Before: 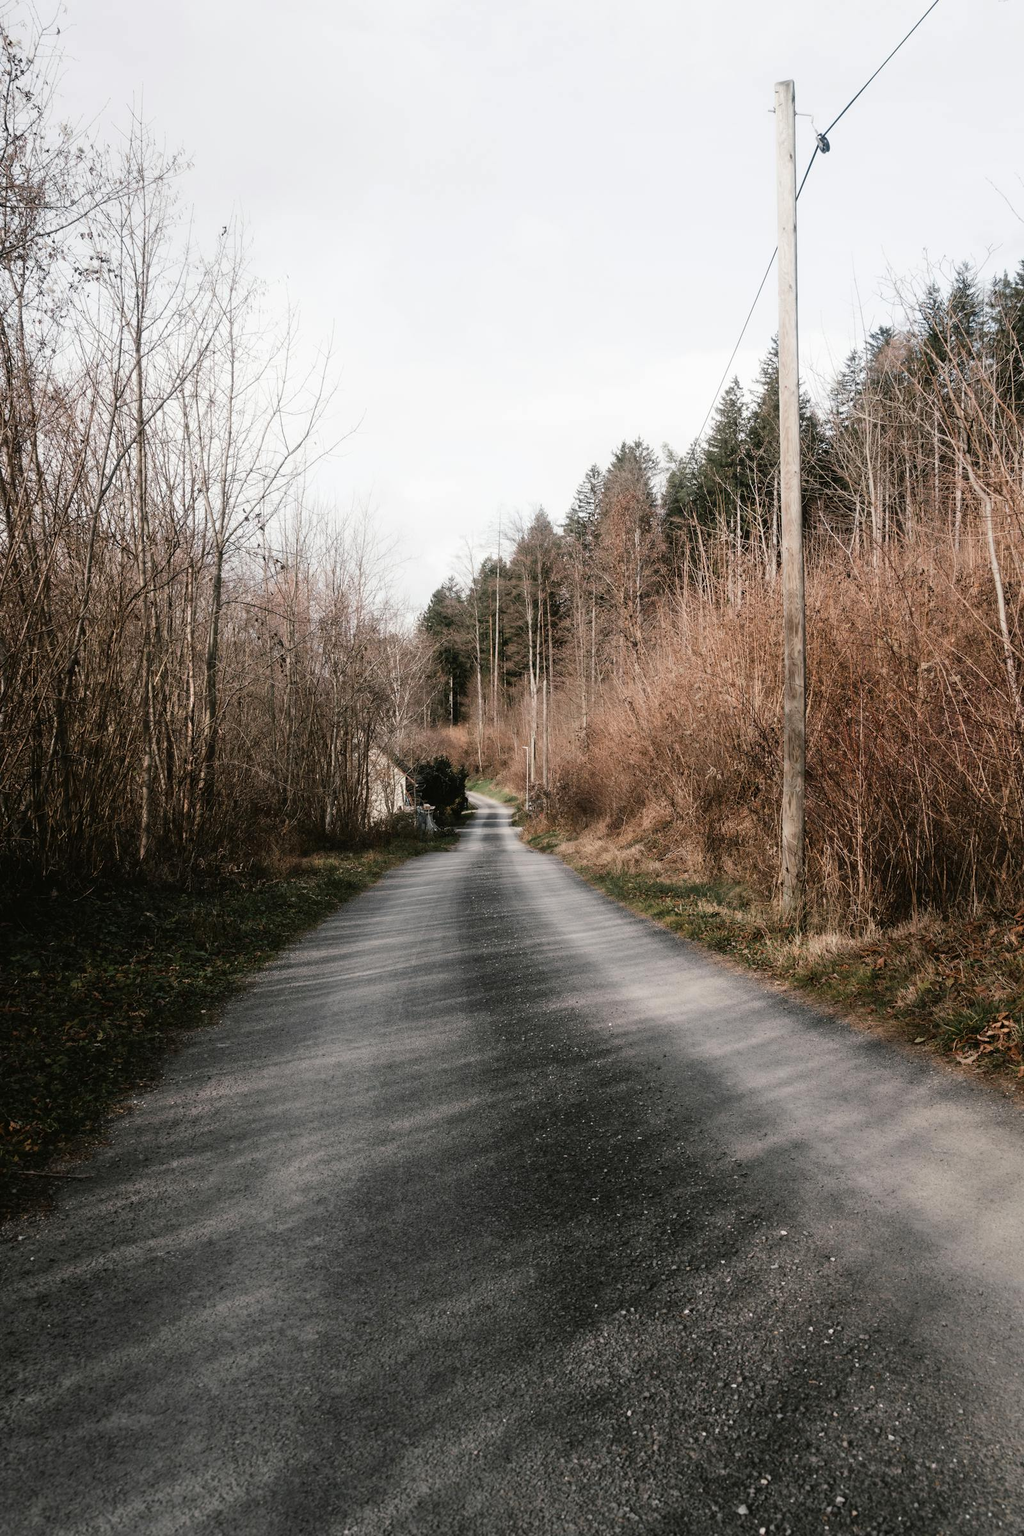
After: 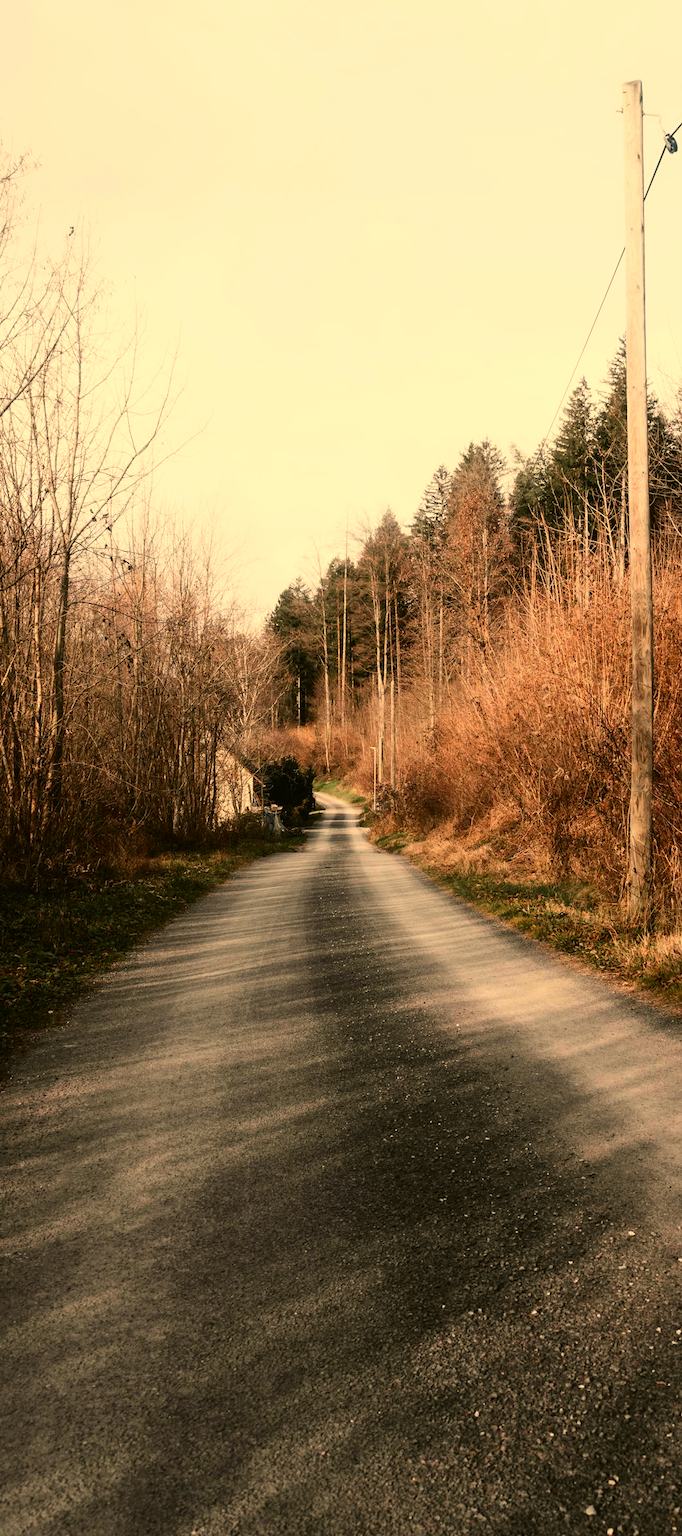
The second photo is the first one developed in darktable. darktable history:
crop and rotate: left 15.055%, right 18.278%
tone equalizer: on, module defaults
white balance: red 1.138, green 0.996, blue 0.812
contrast brightness saturation: contrast 0.16, saturation 0.32
